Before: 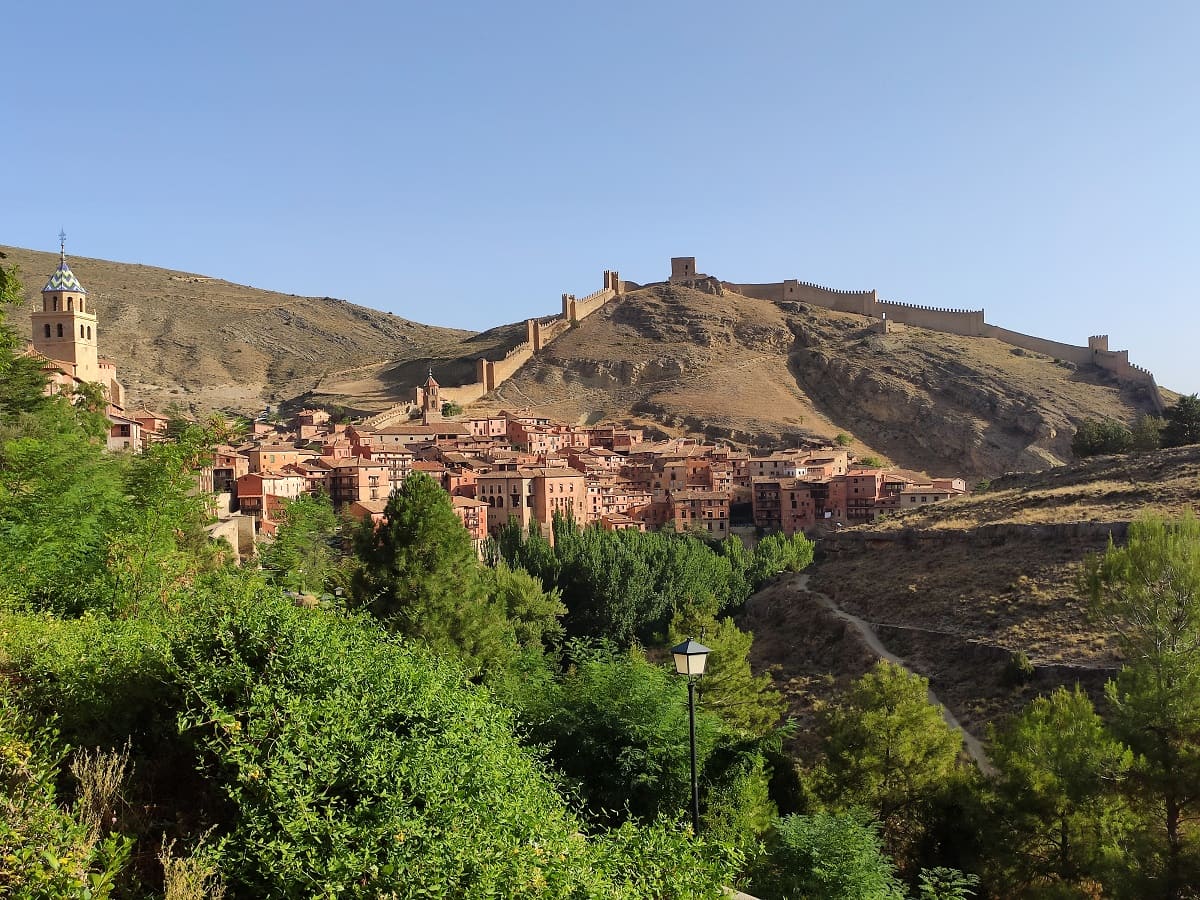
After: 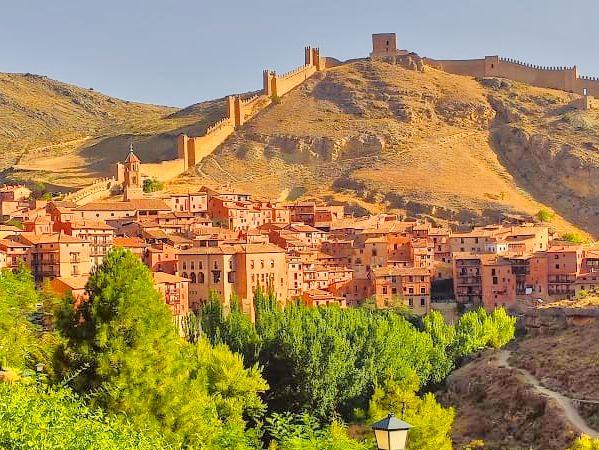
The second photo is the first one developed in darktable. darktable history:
color zones: curves: ch0 [(0, 0.511) (0.143, 0.531) (0.286, 0.56) (0.429, 0.5) (0.571, 0.5) (0.714, 0.5) (0.857, 0.5) (1, 0.5)]; ch1 [(0, 0.525) (0.143, 0.705) (0.286, 0.715) (0.429, 0.35) (0.571, 0.35) (0.714, 0.35) (0.857, 0.4) (1, 0.4)]; ch2 [(0, 0.572) (0.143, 0.512) (0.286, 0.473) (0.429, 0.45) (0.571, 0.5) (0.714, 0.5) (0.857, 0.518) (1, 0.518)]
crop: left 25%, top 25%, right 25%, bottom 25%
local contrast: detail 110%
tone equalizer: -8 EV 2 EV, -7 EV 2 EV, -6 EV 2 EV, -5 EV 2 EV, -4 EV 2 EV, -3 EV 1.5 EV, -2 EV 1 EV, -1 EV 0.5 EV
filmic rgb: hardness 4.17
color balance rgb: perceptual saturation grading › global saturation 20%, global vibrance 20%
shadows and highlights: shadows -30, highlights 30
color correction: highlights a* -0.95, highlights b* 4.5, shadows a* 3.55
